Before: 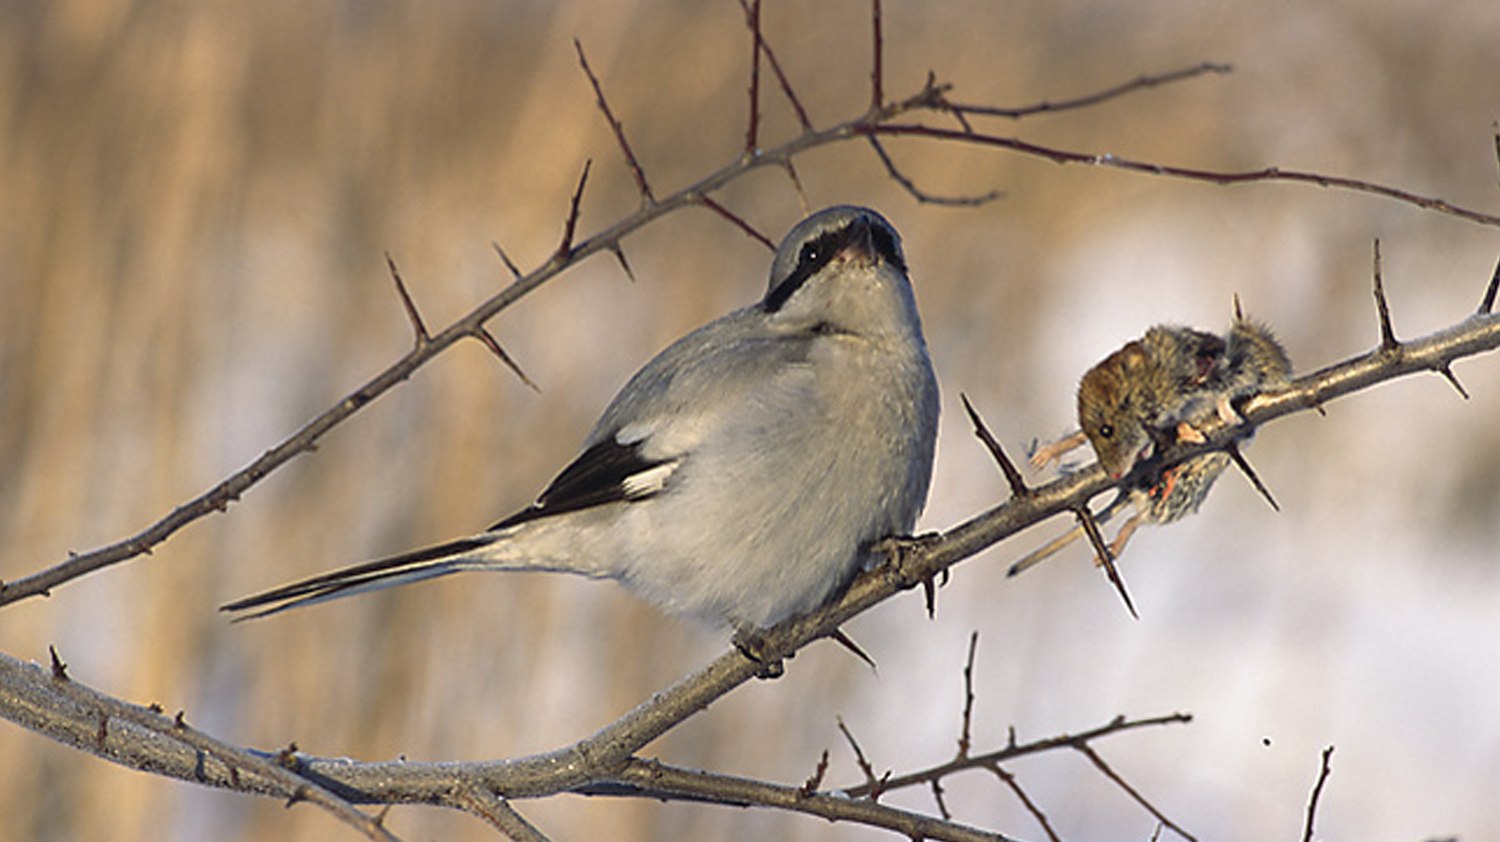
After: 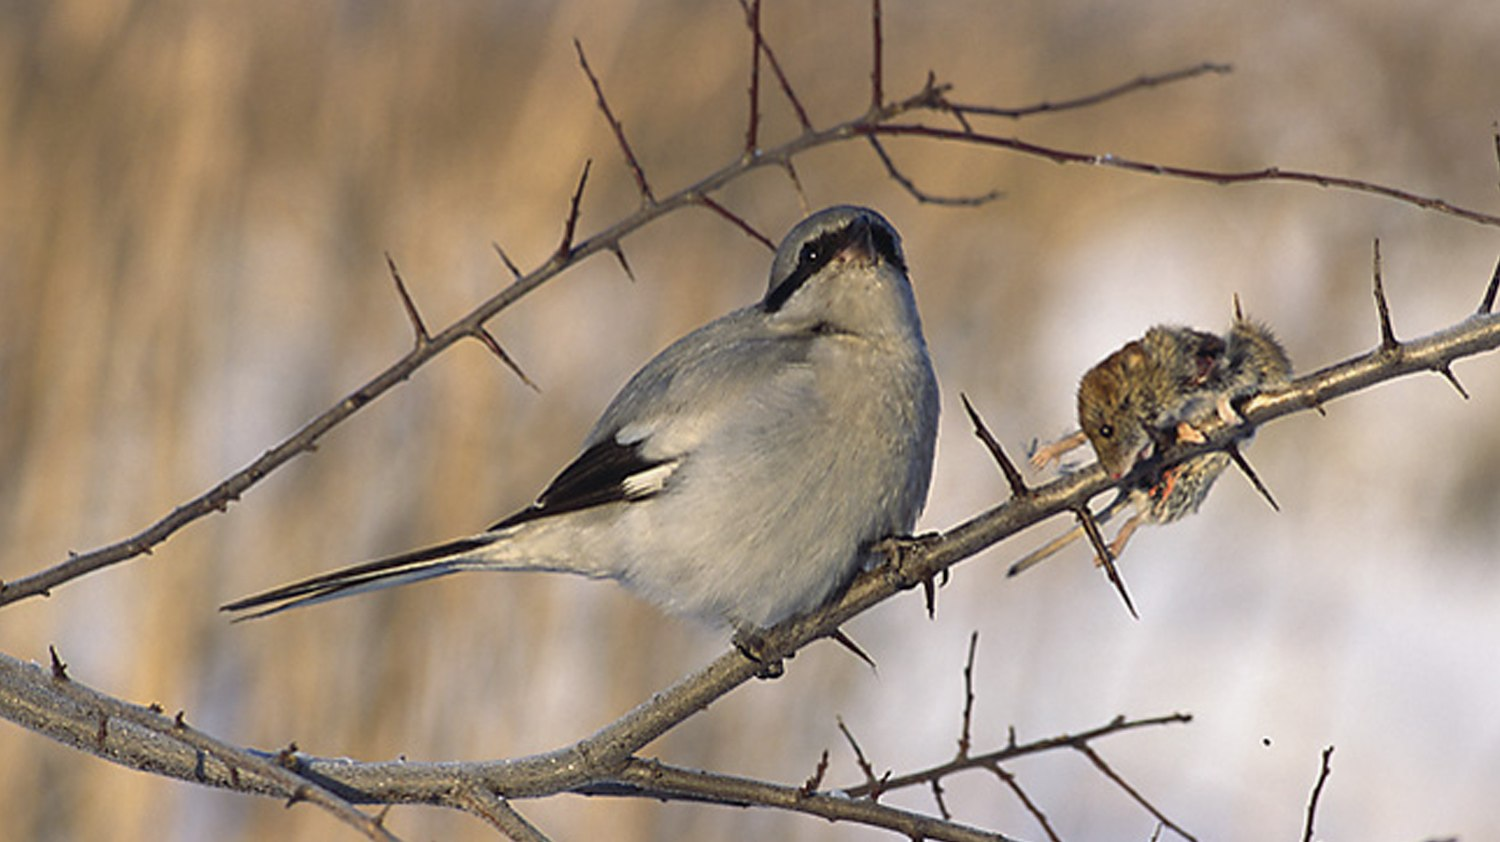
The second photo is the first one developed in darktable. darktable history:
exposure: exposure -0.07 EV, compensate exposure bias true, compensate highlight preservation false
